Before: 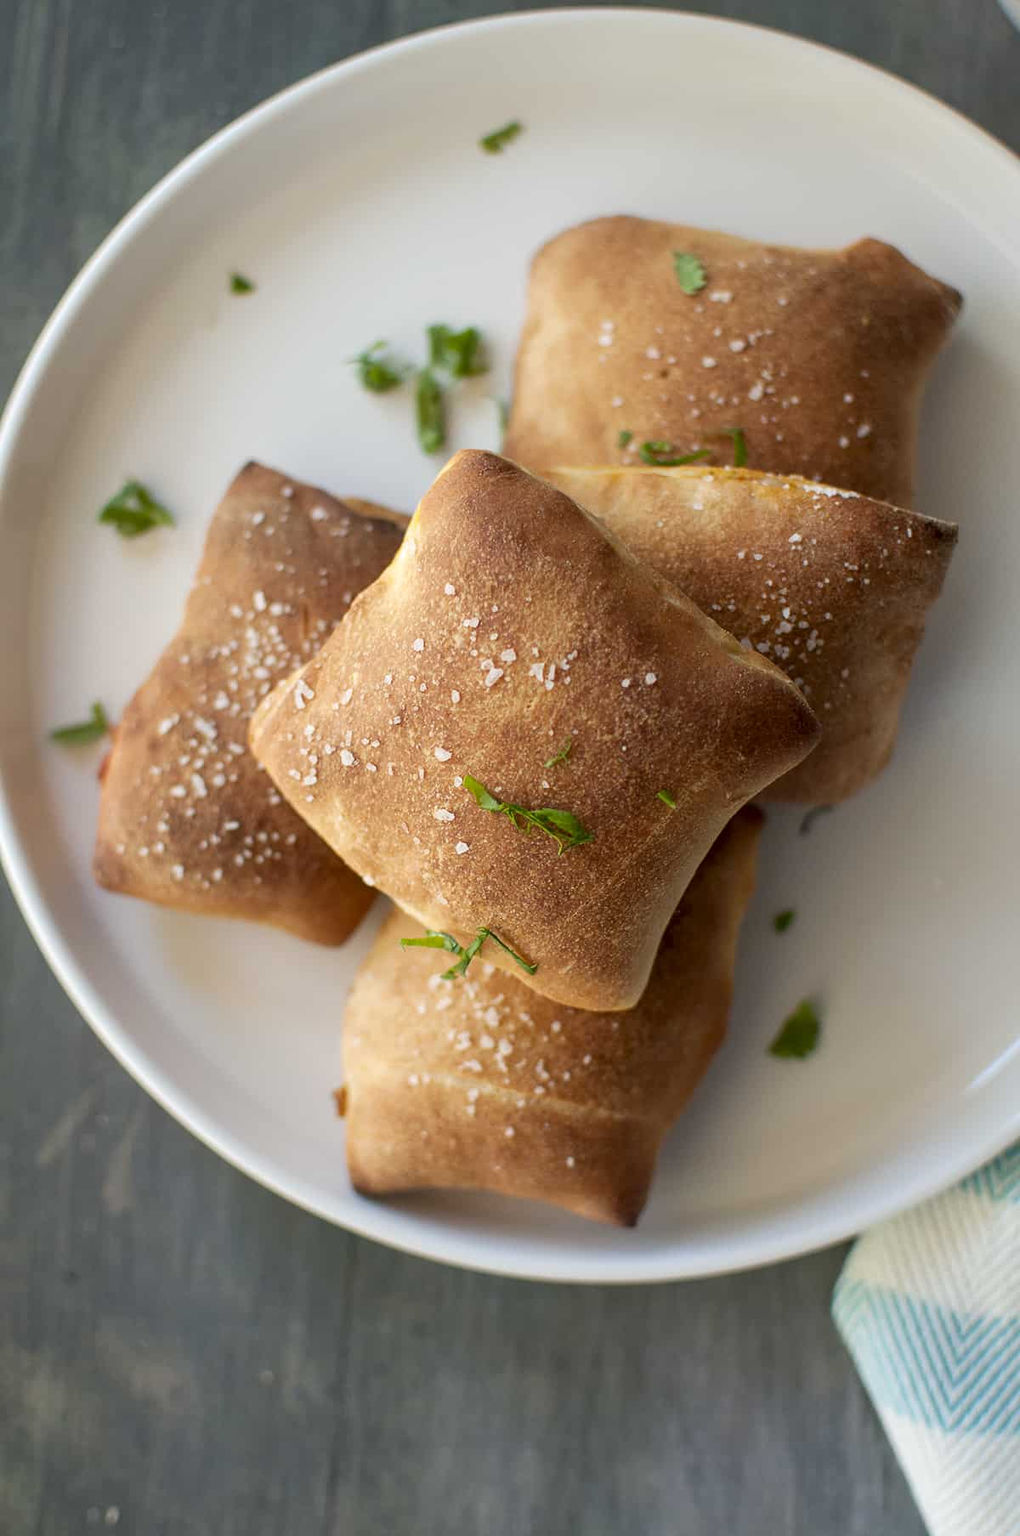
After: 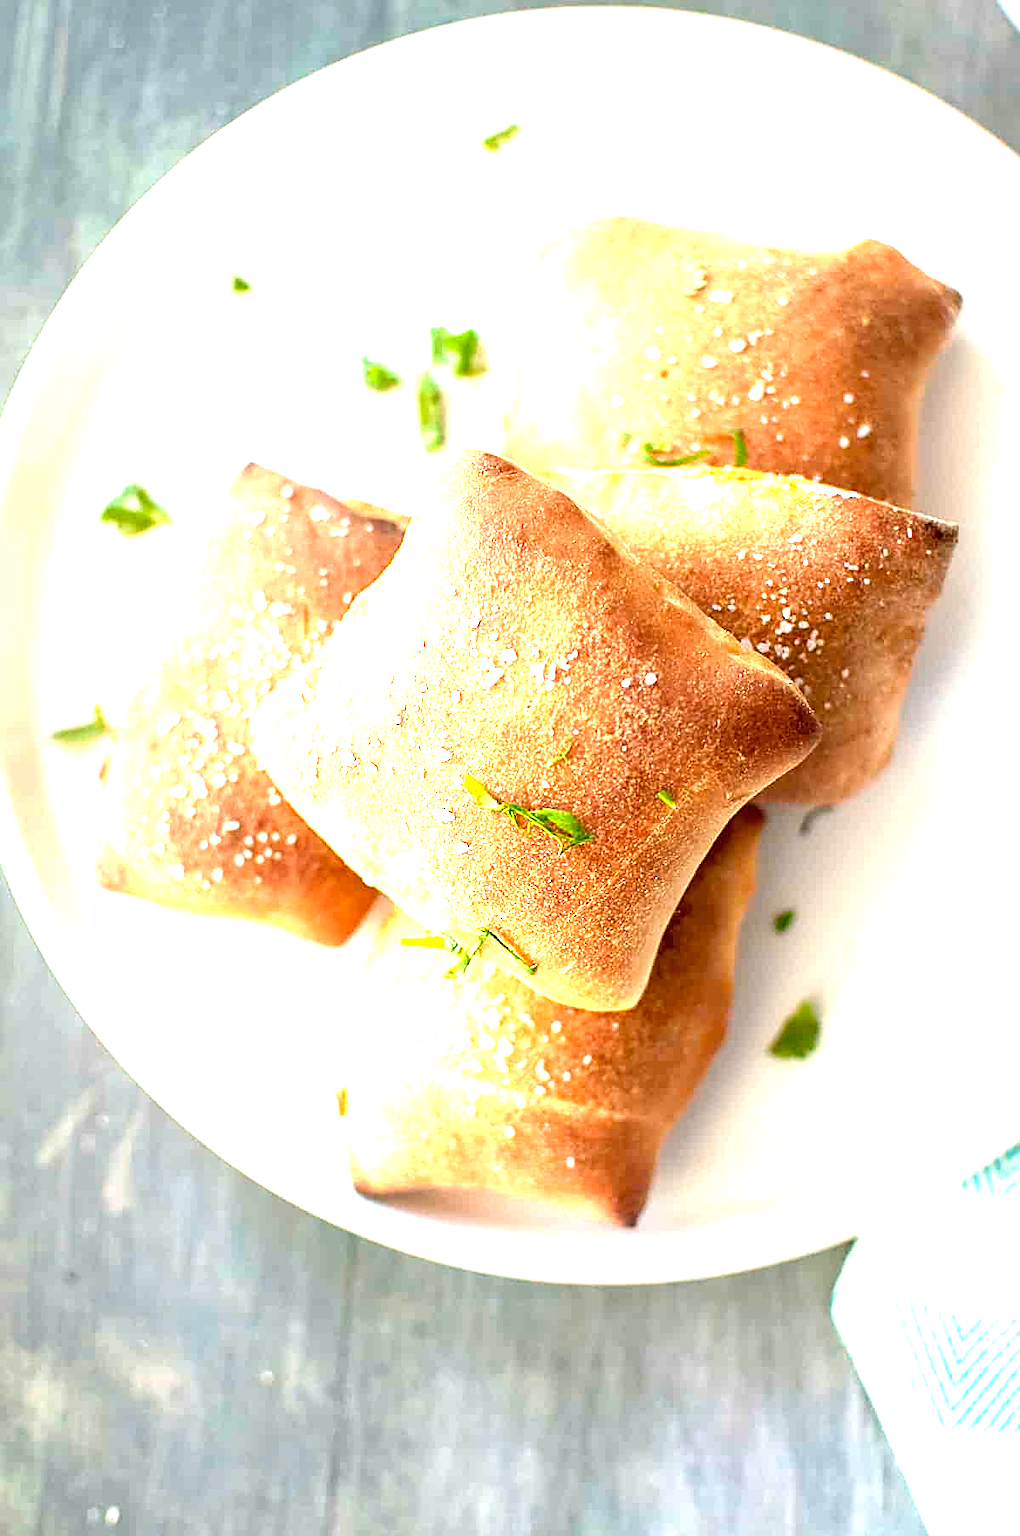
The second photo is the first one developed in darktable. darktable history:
sharpen: on, module defaults
exposure: black level correction 0, exposure 2.403 EV, compensate highlight preservation false
